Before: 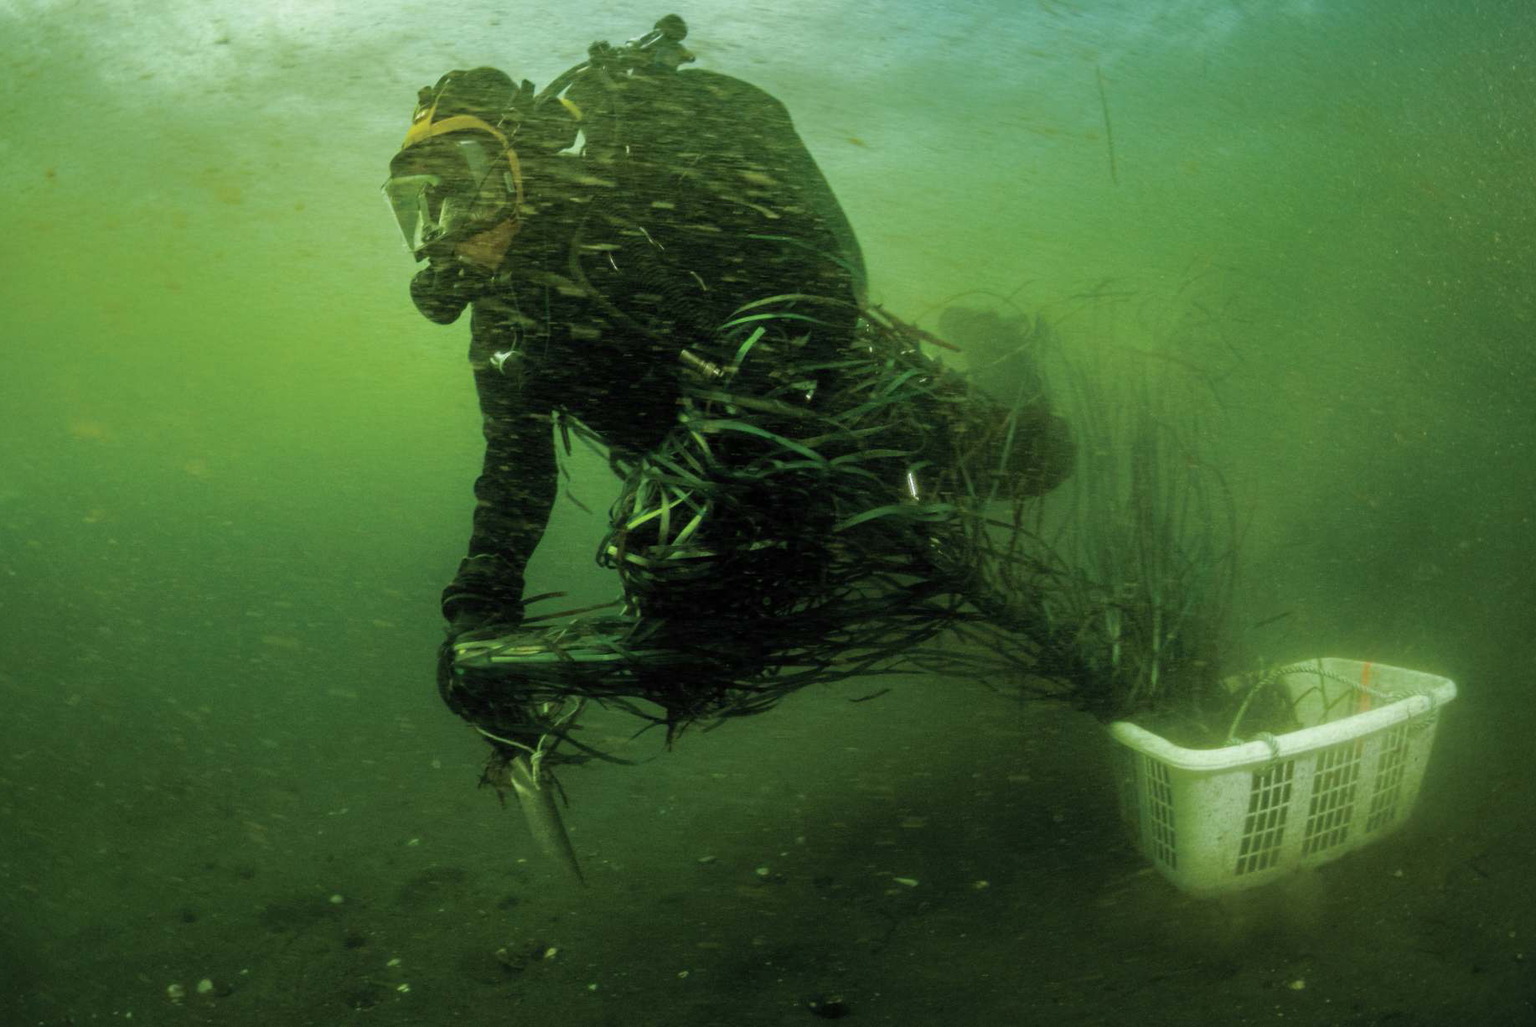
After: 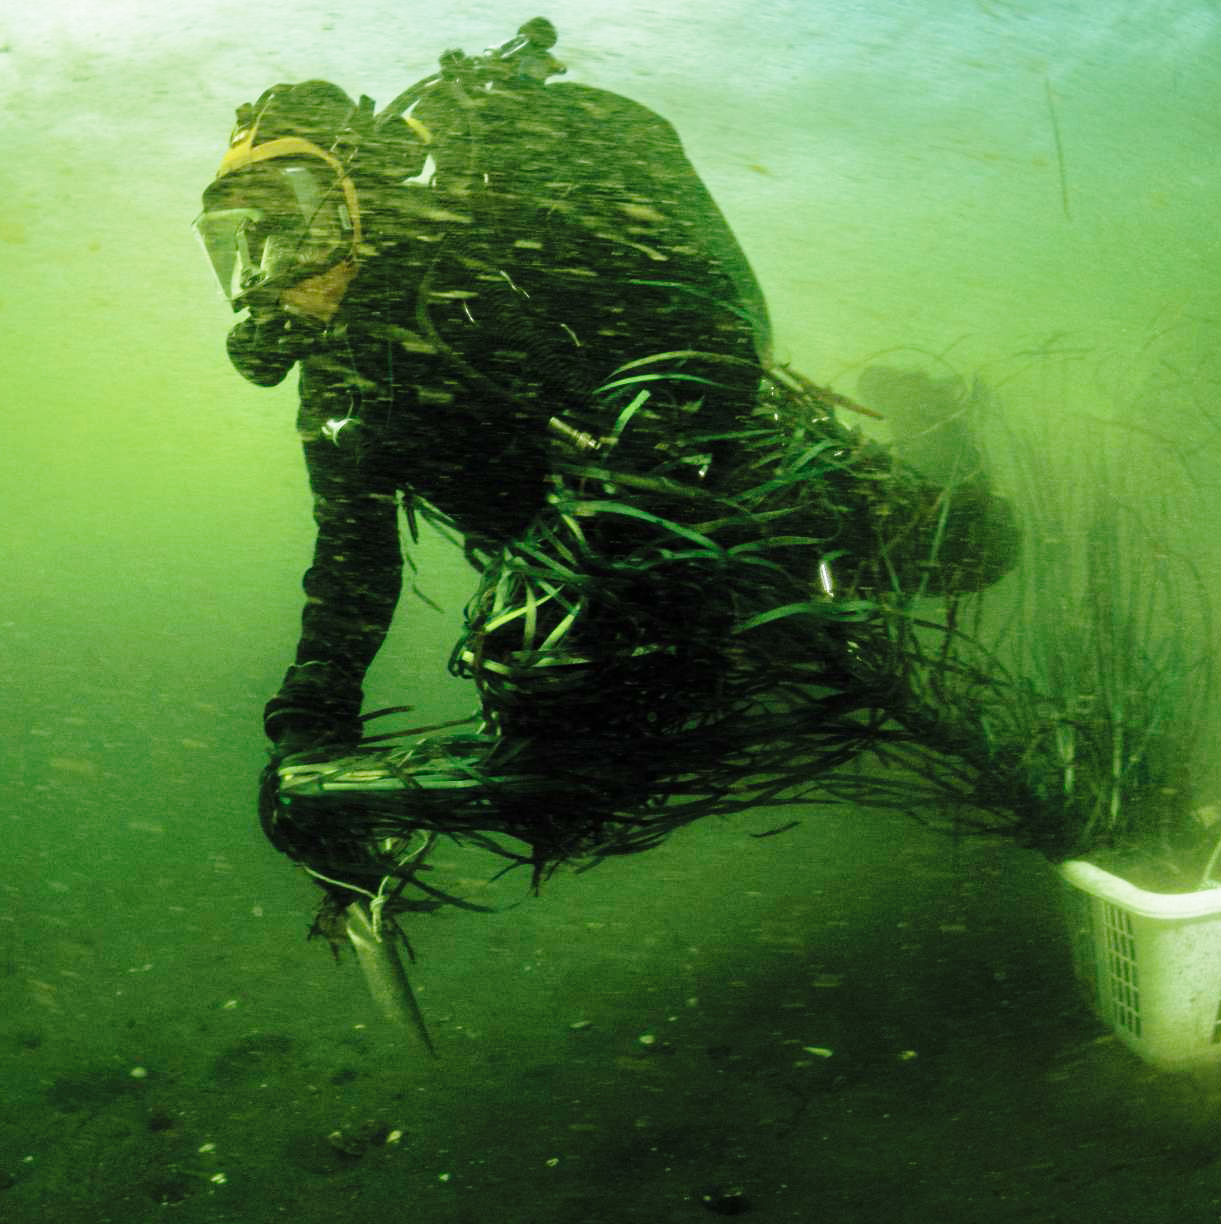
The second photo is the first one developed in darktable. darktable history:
crop and rotate: left 14.385%, right 18.948%
base curve: curves: ch0 [(0, 0) (0.028, 0.03) (0.121, 0.232) (0.46, 0.748) (0.859, 0.968) (1, 1)], preserve colors none
